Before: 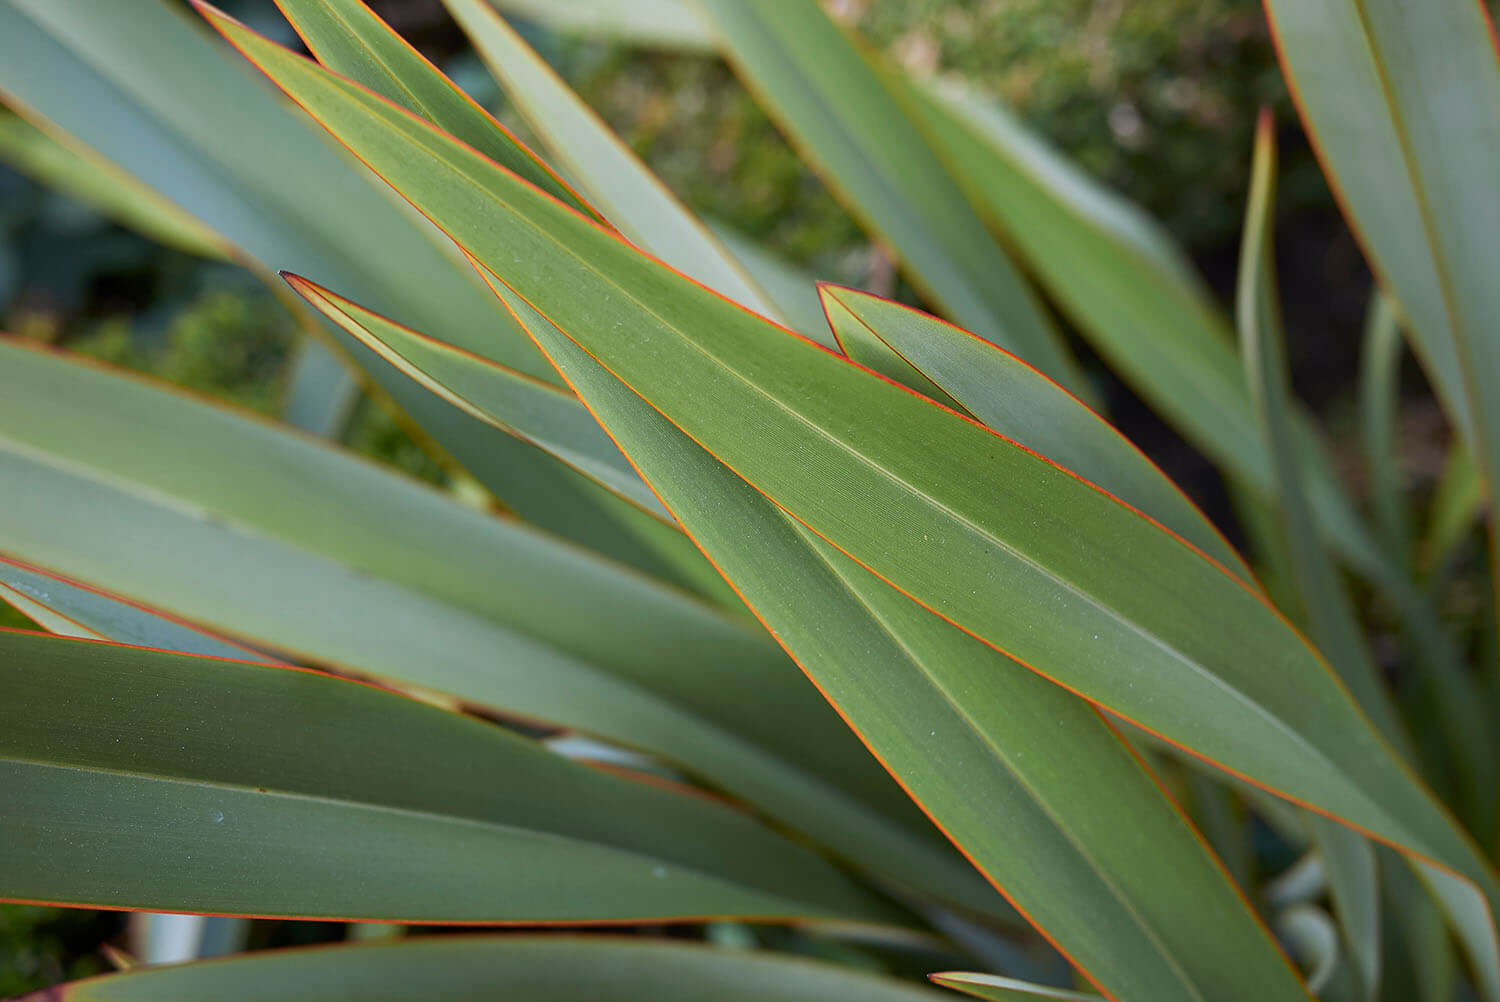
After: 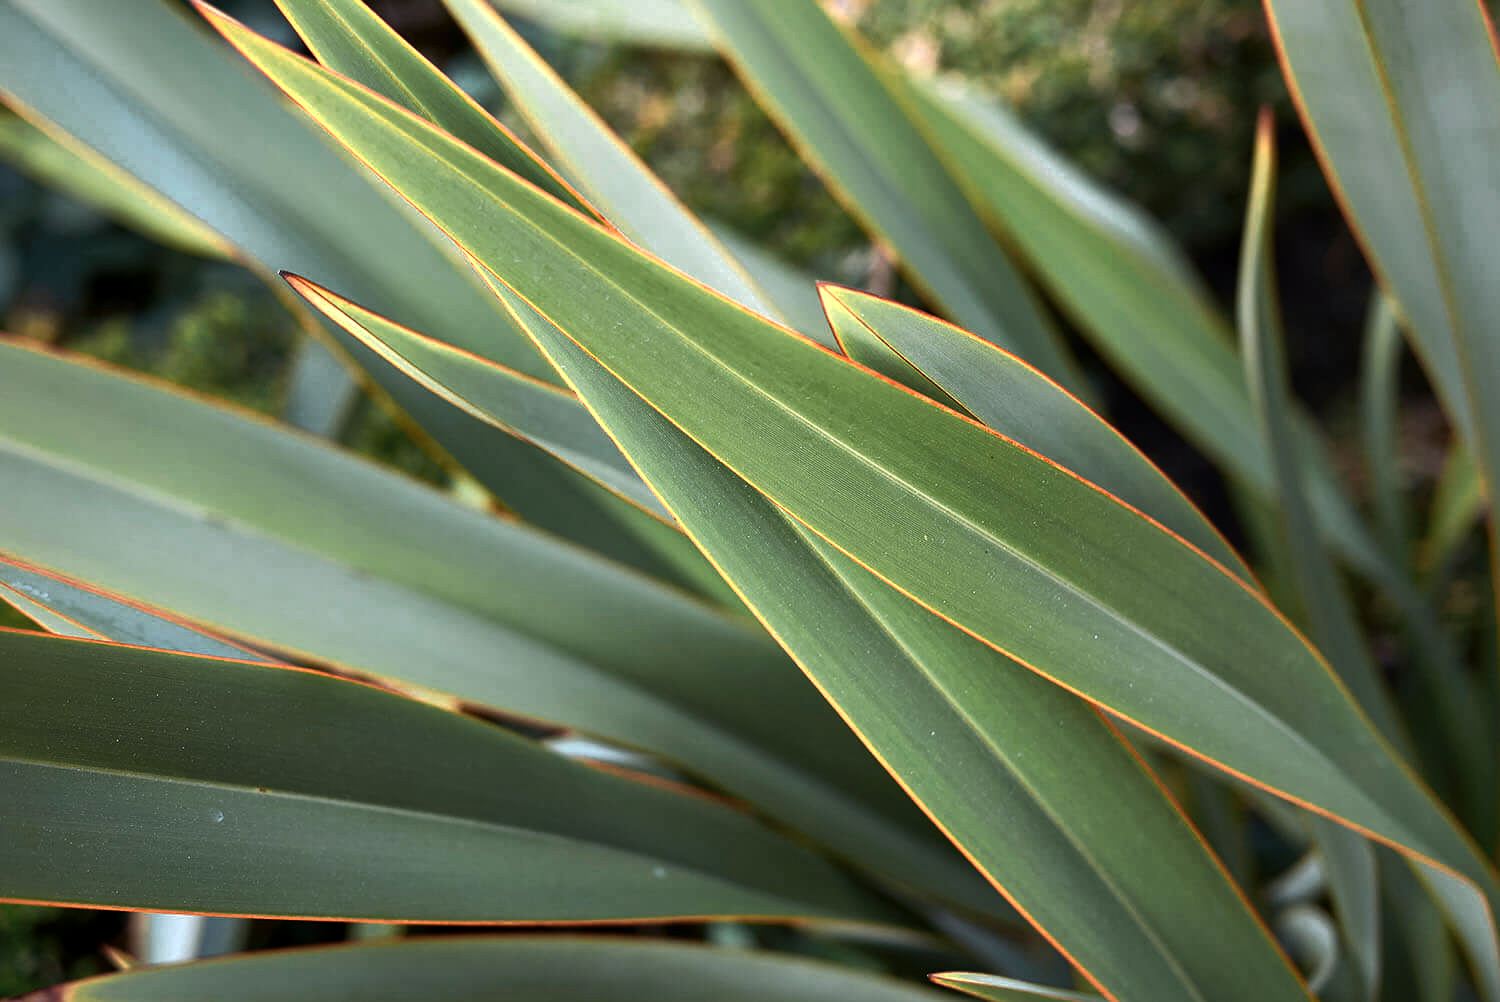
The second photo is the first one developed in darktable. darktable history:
color zones: curves: ch0 [(0.018, 0.548) (0.197, 0.654) (0.425, 0.447) (0.605, 0.658) (0.732, 0.579)]; ch1 [(0.105, 0.531) (0.224, 0.531) (0.386, 0.39) (0.618, 0.456) (0.732, 0.456) (0.956, 0.421)]; ch2 [(0.039, 0.583) (0.215, 0.465) (0.399, 0.544) (0.465, 0.548) (0.614, 0.447) (0.724, 0.43) (0.882, 0.623) (0.956, 0.632)]
shadows and highlights: on, module defaults
tone equalizer: -8 EV -1.08 EV, -7 EV -1.01 EV, -6 EV -0.867 EV, -5 EV -0.578 EV, -3 EV 0.578 EV, -2 EV 0.867 EV, -1 EV 1.01 EV, +0 EV 1.08 EV, edges refinement/feathering 500, mask exposure compensation -1.57 EV, preserve details no
exposure: black level correction 0.001, exposure -0.2 EV, compensate highlight preservation false
